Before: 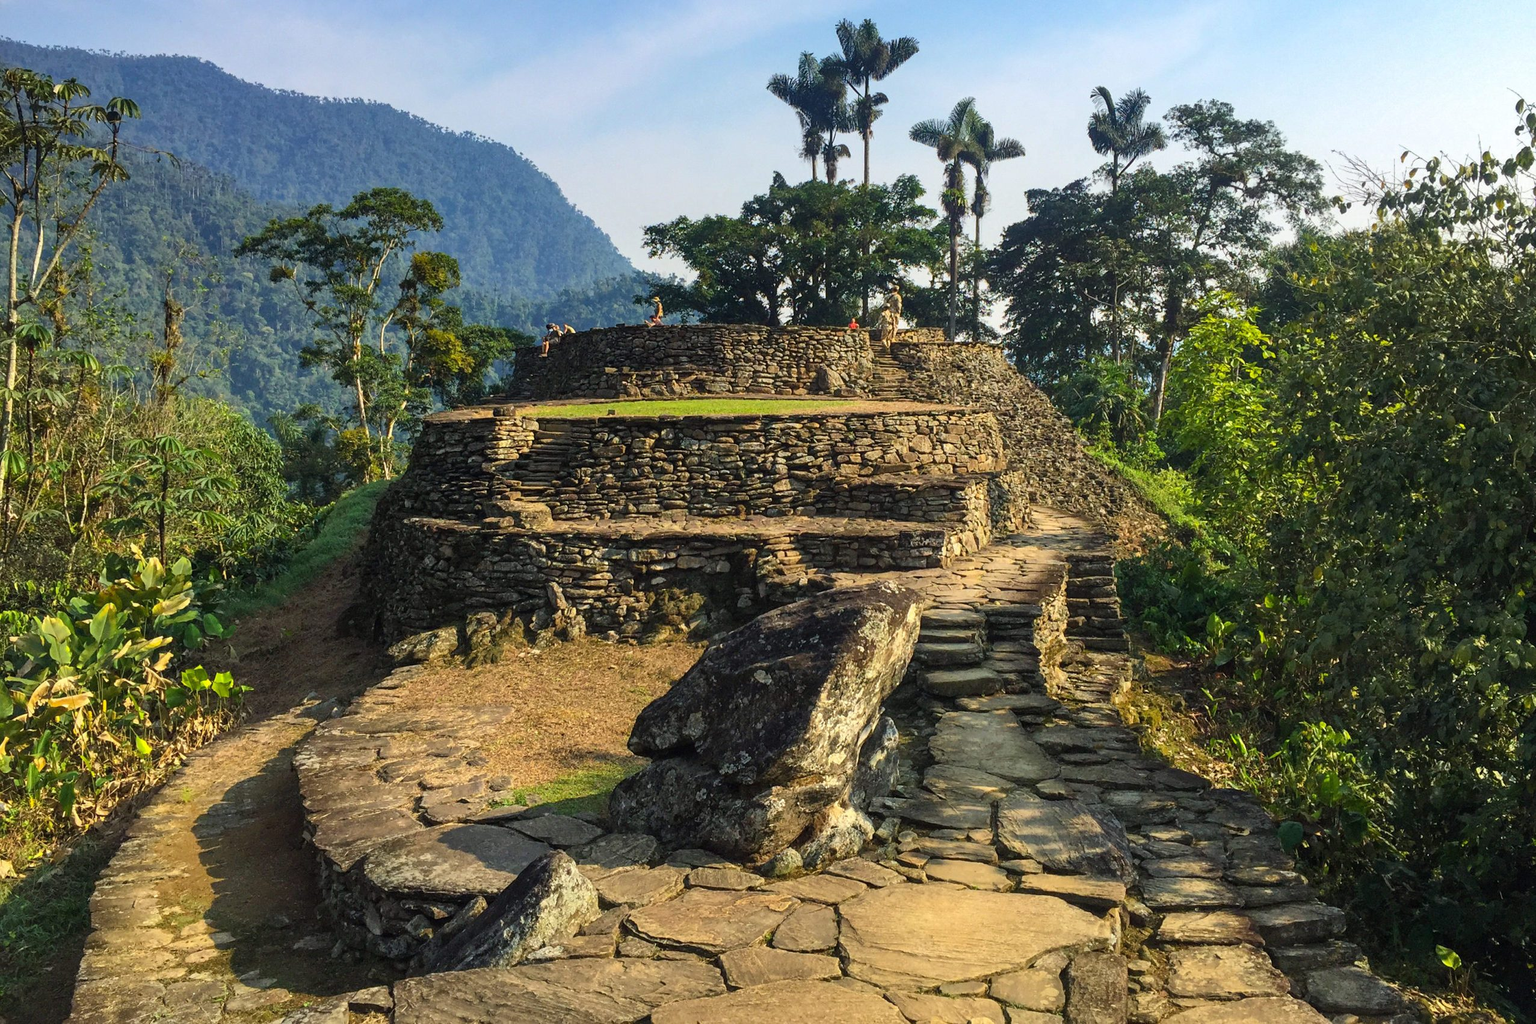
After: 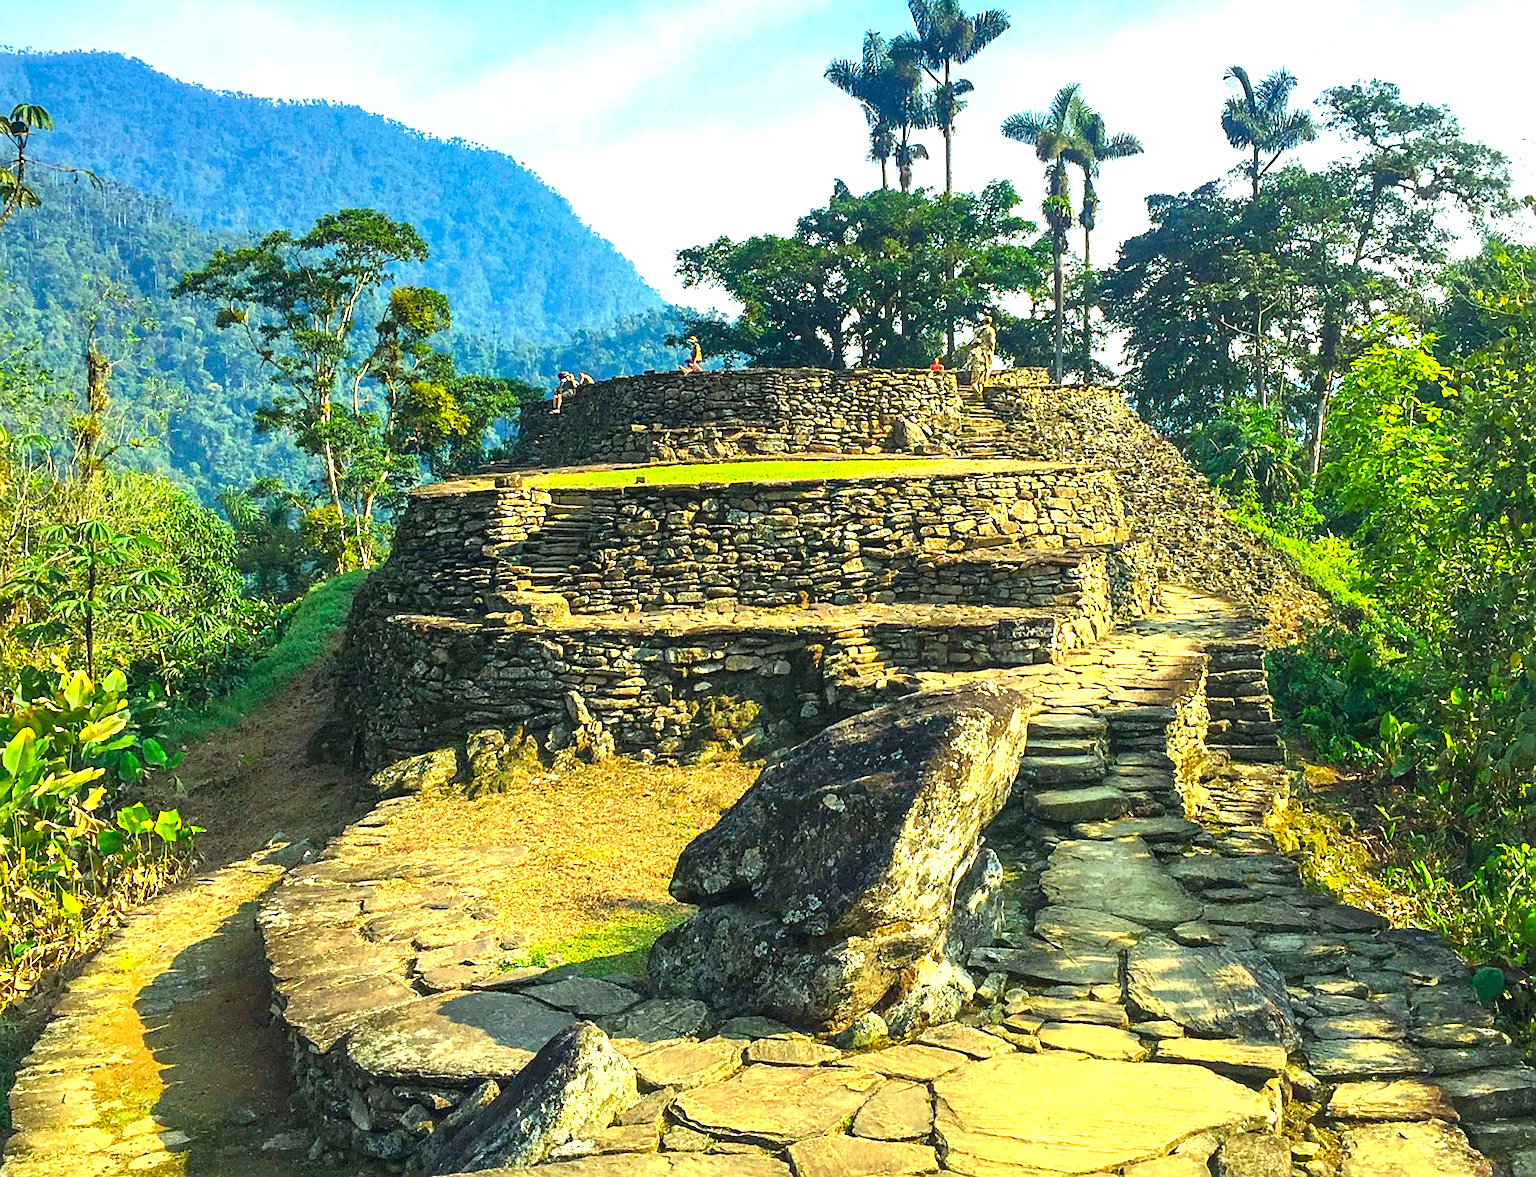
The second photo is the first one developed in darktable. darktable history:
sharpen: on, module defaults
exposure: black level correction 0, exposure 1.278 EV, compensate highlight preservation false
crop and rotate: angle 1.18°, left 4.525%, top 1.138%, right 11.876%, bottom 2.705%
color correction: highlights a* -7.55, highlights b* 1.04, shadows a* -3.17, saturation 1.37
